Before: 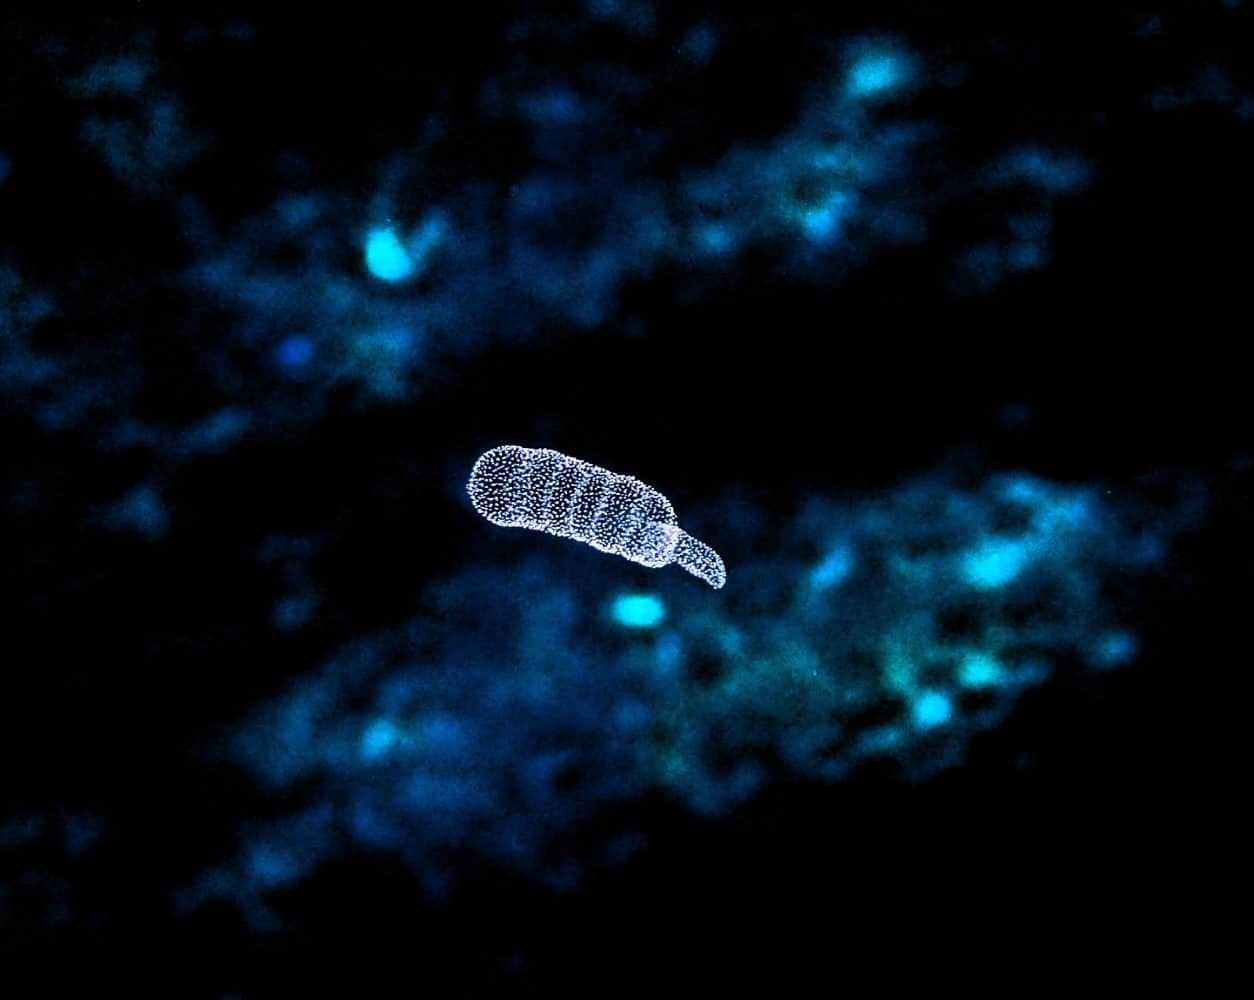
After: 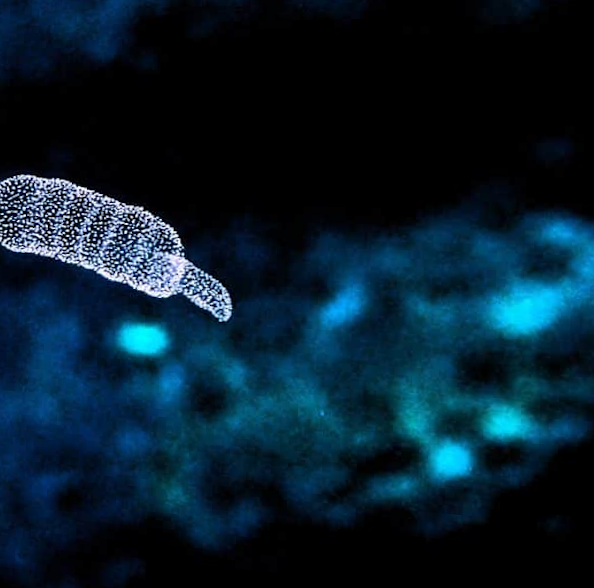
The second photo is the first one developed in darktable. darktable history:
rotate and perspective: rotation 1.69°, lens shift (vertical) -0.023, lens shift (horizontal) -0.291, crop left 0.025, crop right 0.988, crop top 0.092, crop bottom 0.842
crop: left 31.379%, top 24.658%, right 20.326%, bottom 6.628%
